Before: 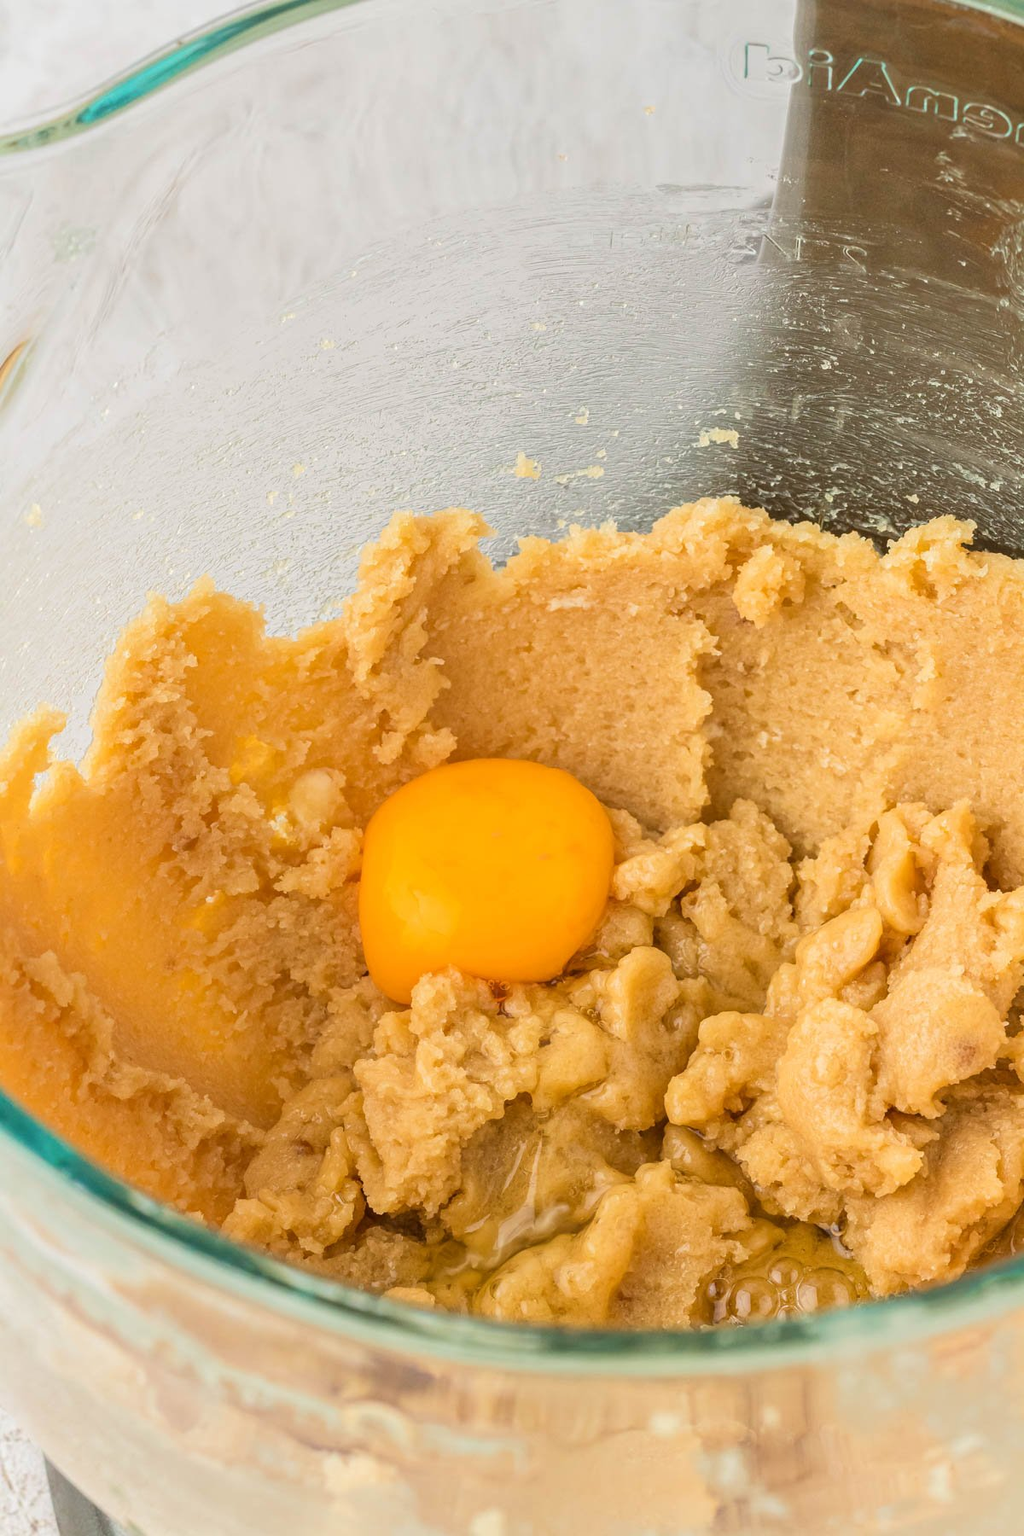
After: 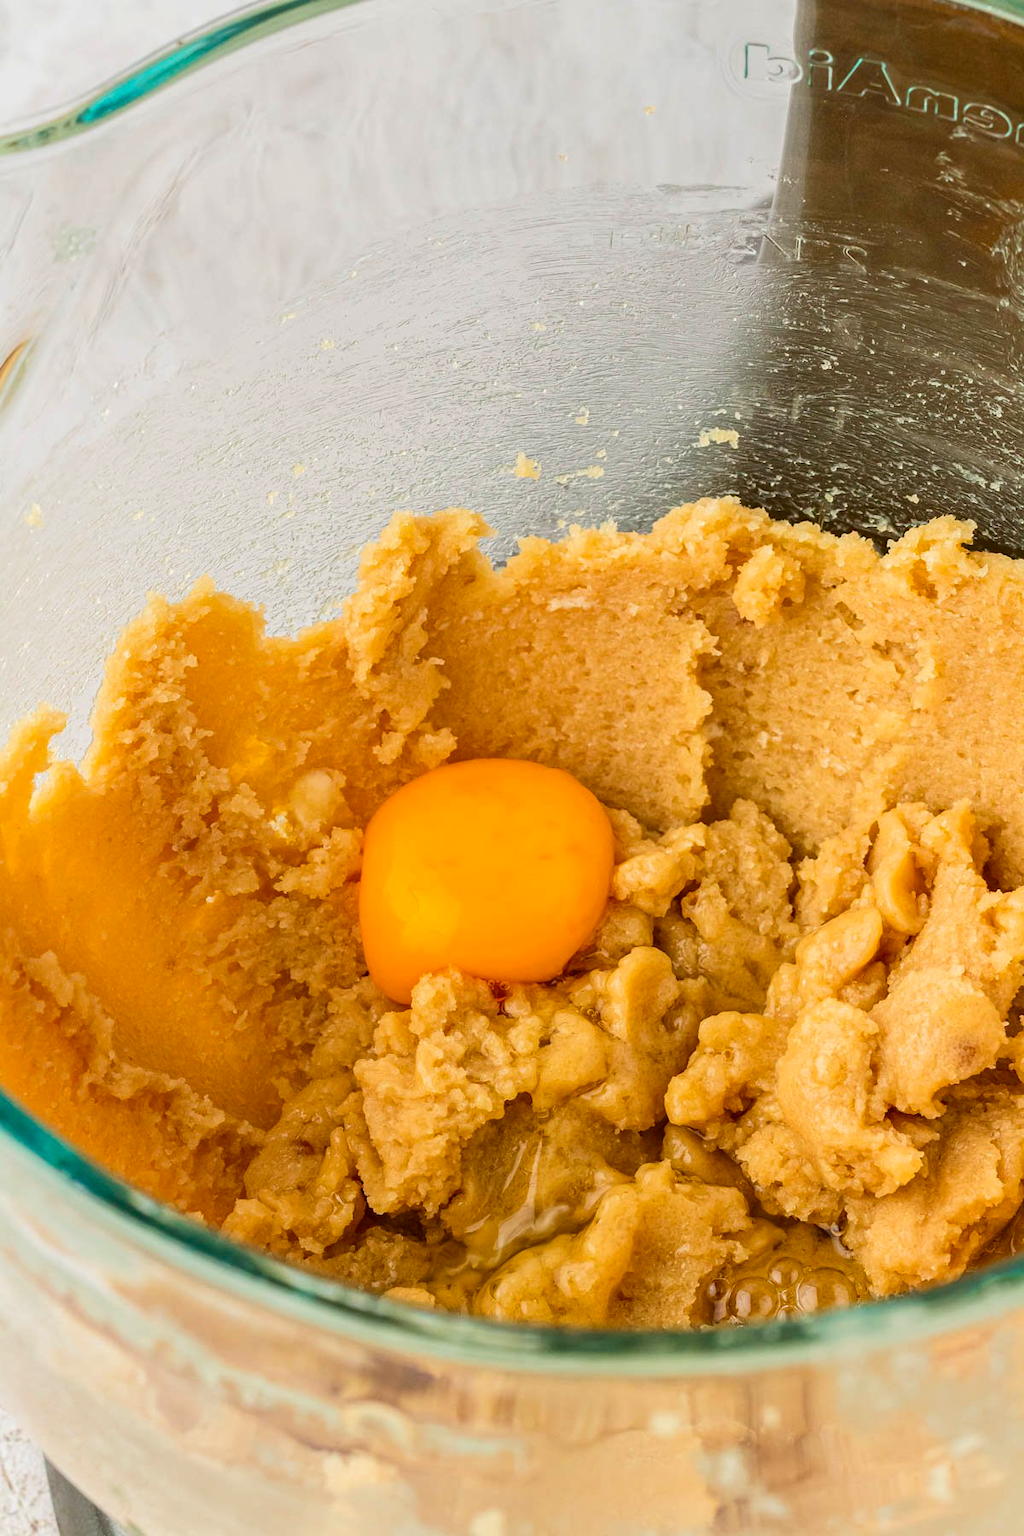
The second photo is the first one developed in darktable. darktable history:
contrast brightness saturation: contrast 0.124, brightness -0.122, saturation 0.196
